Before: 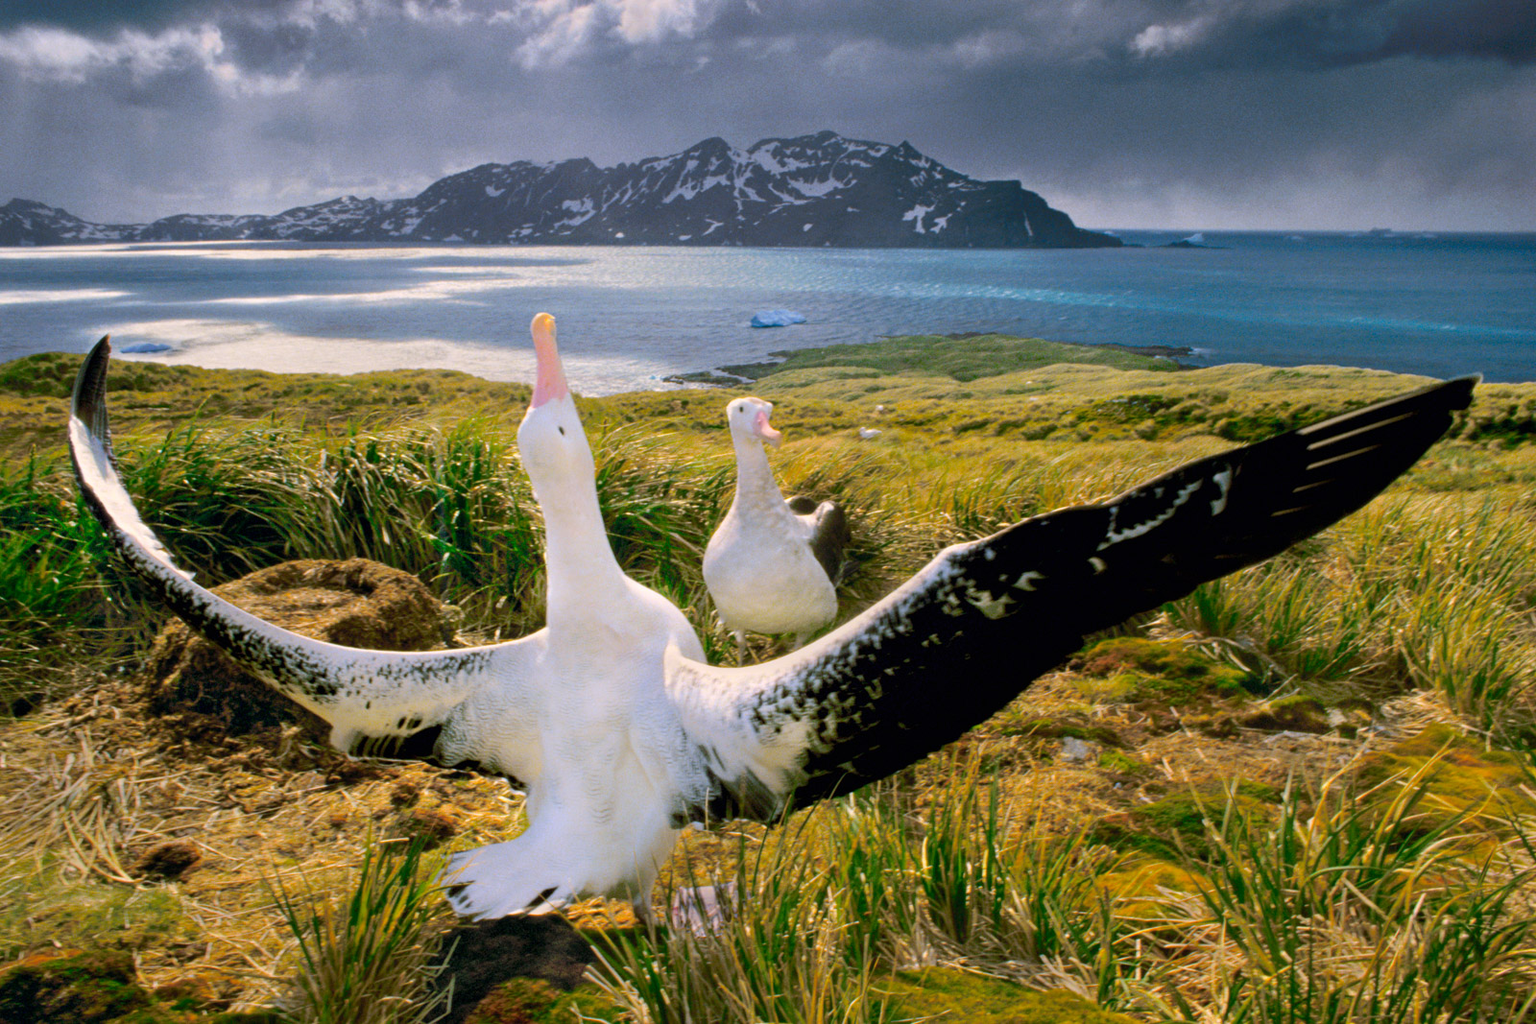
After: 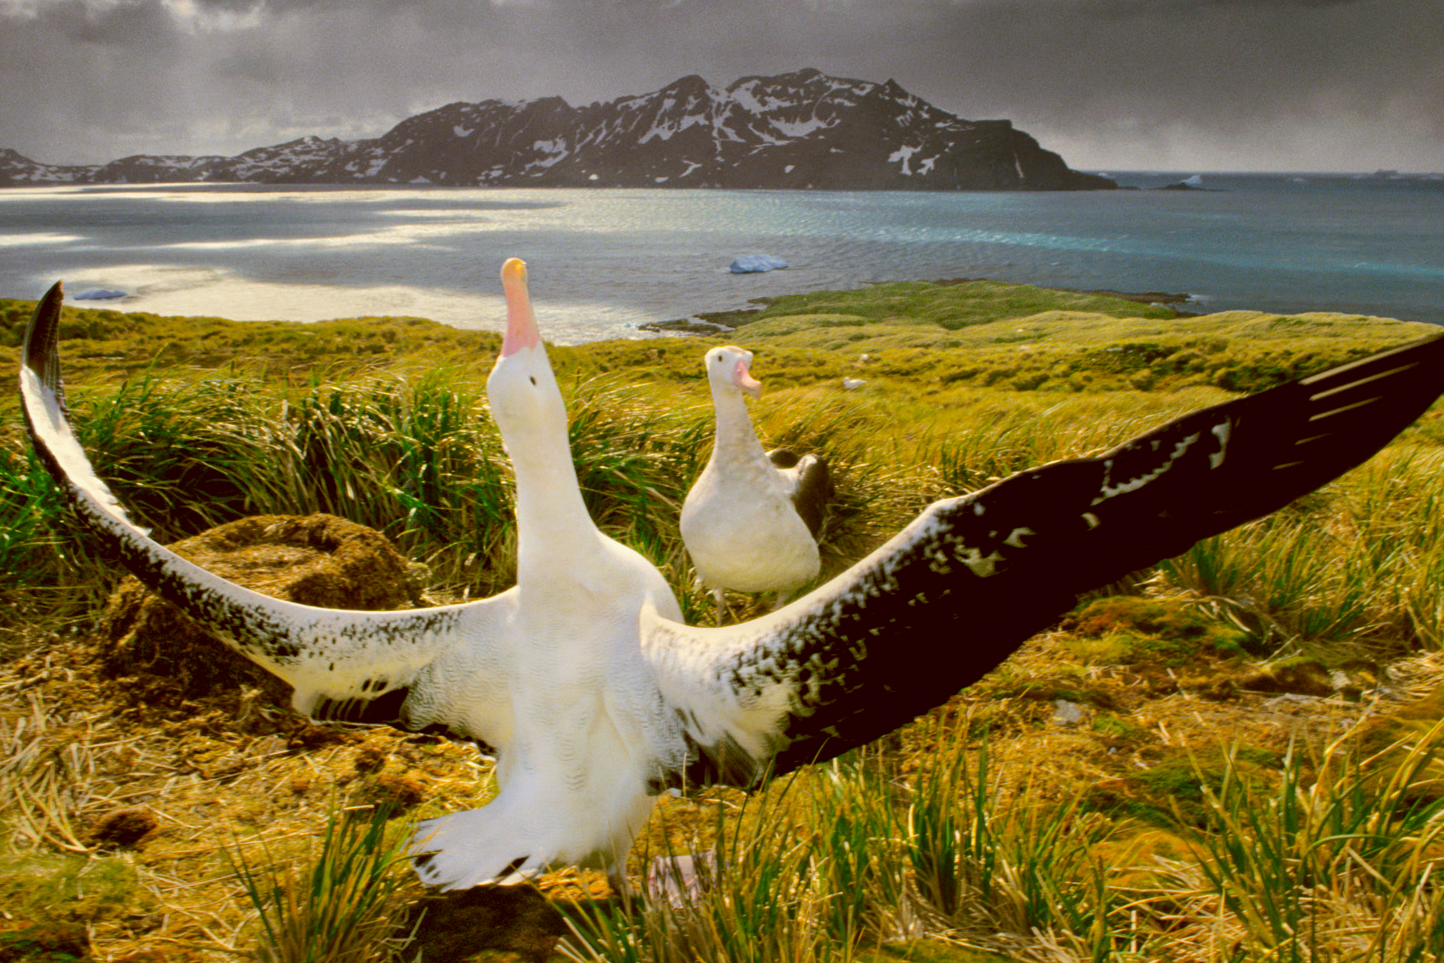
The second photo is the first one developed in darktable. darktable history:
color correction: highlights a* -5.94, highlights b* 9.48, shadows a* 10.12, shadows b* 23.94
crop: left 3.305%, top 6.436%, right 6.389%, bottom 3.258%
